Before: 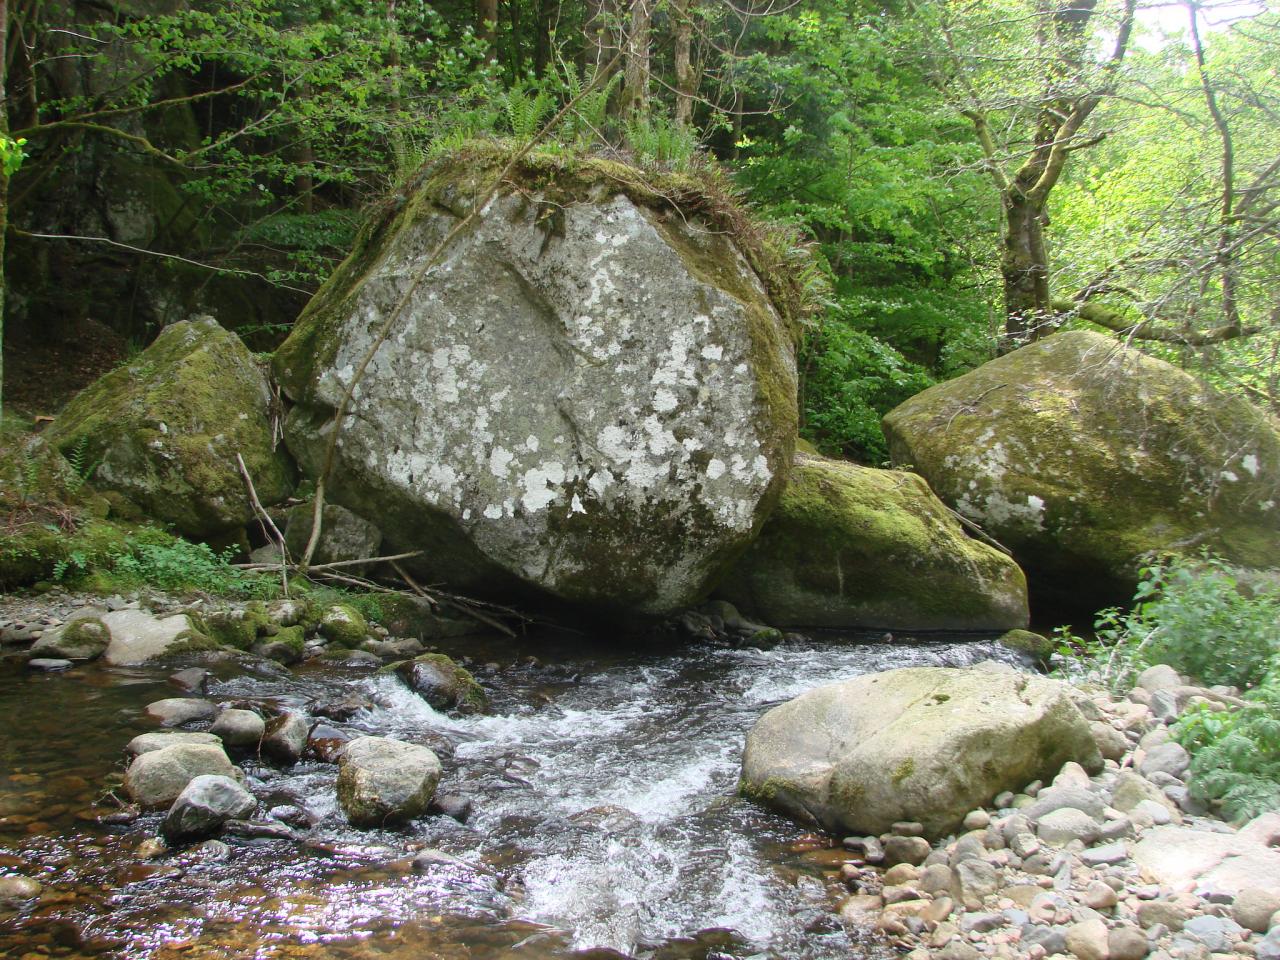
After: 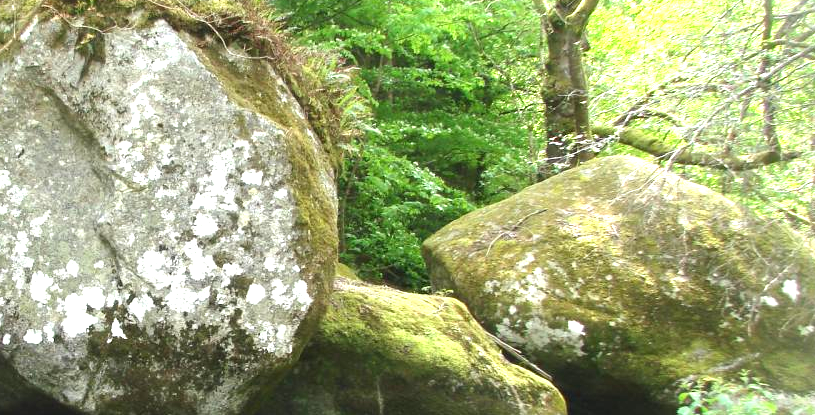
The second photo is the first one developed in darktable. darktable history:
crop: left 36.005%, top 18.293%, right 0.31%, bottom 38.444%
exposure: black level correction 0, exposure 1.2 EV, compensate highlight preservation false
